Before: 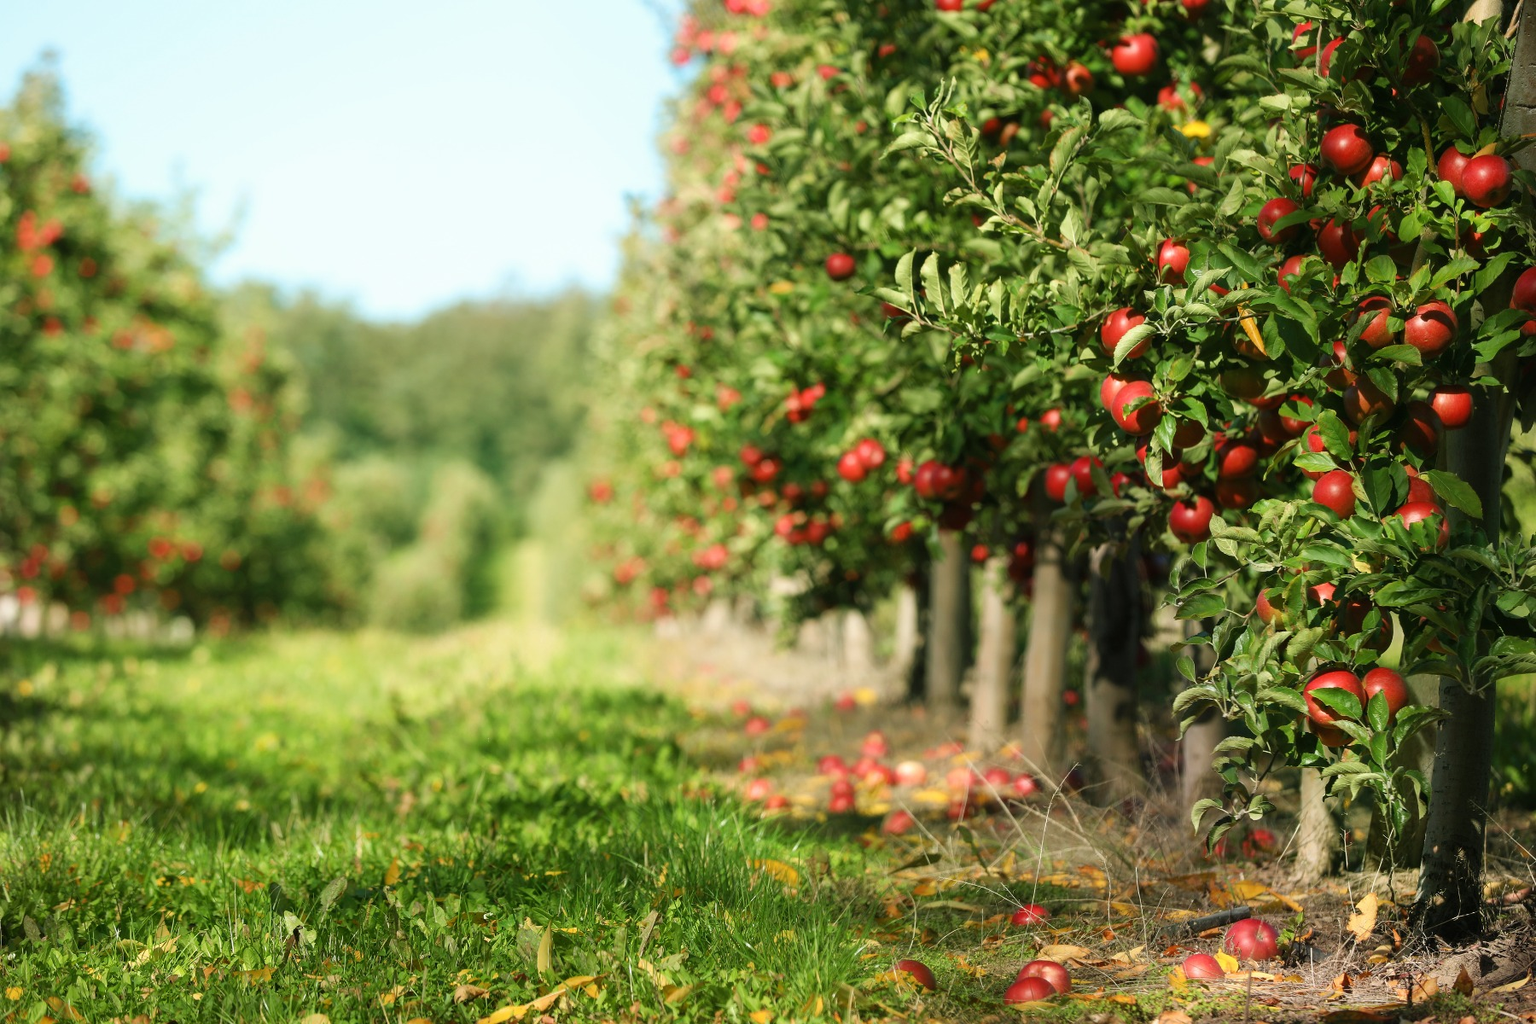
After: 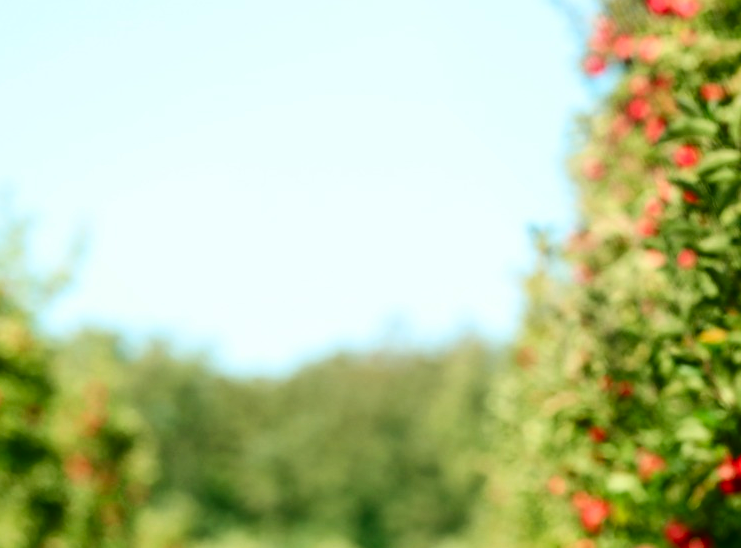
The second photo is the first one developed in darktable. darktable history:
contrast brightness saturation: contrast 0.189, brightness -0.114, saturation 0.209
crop and rotate: left 11.285%, top 0.084%, right 47.508%, bottom 54.244%
